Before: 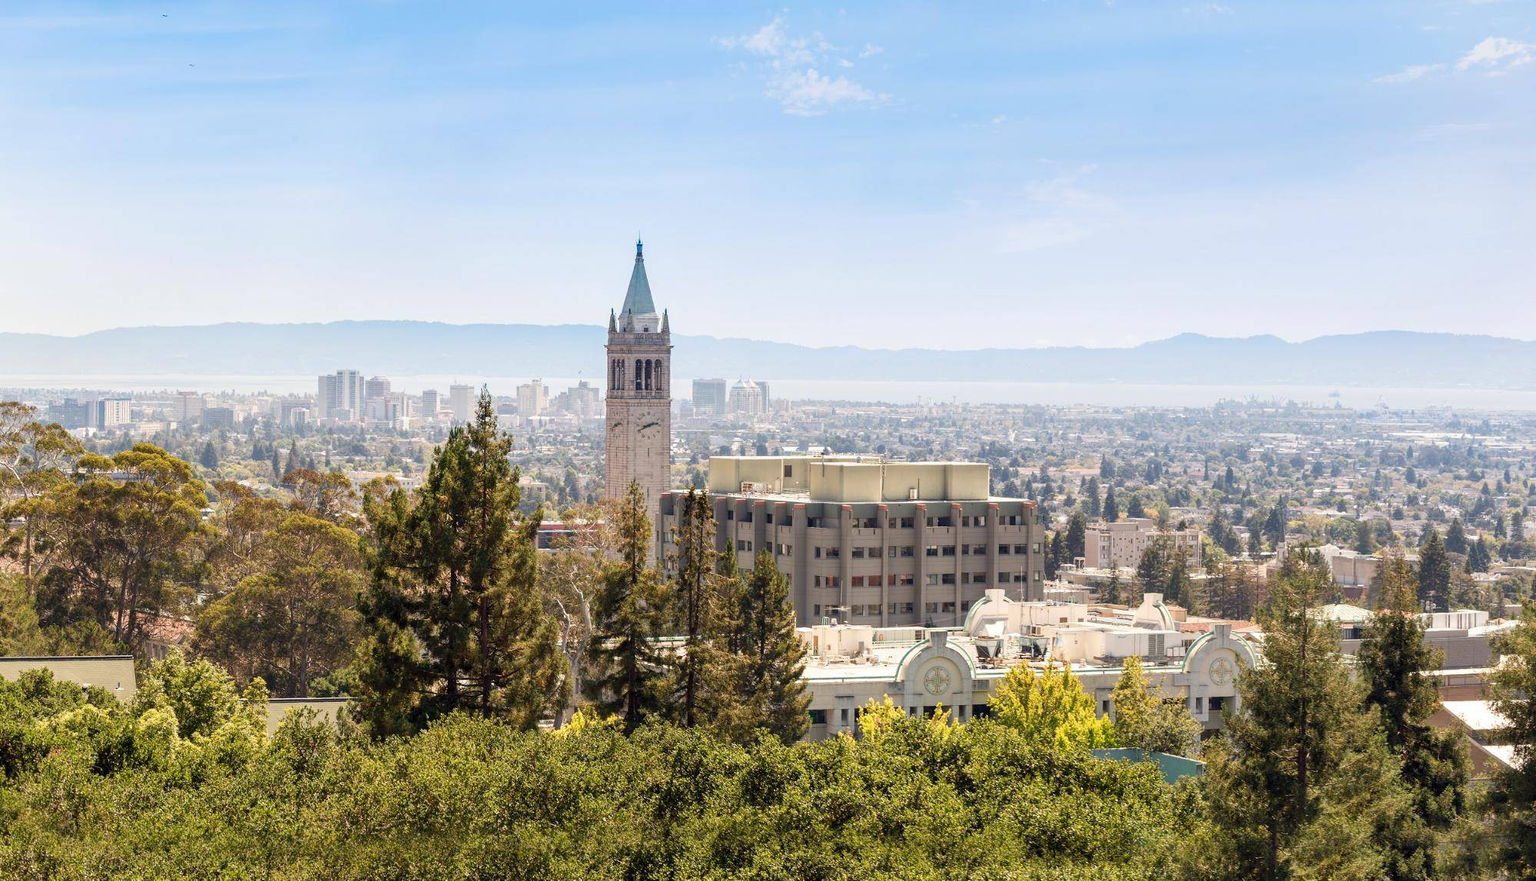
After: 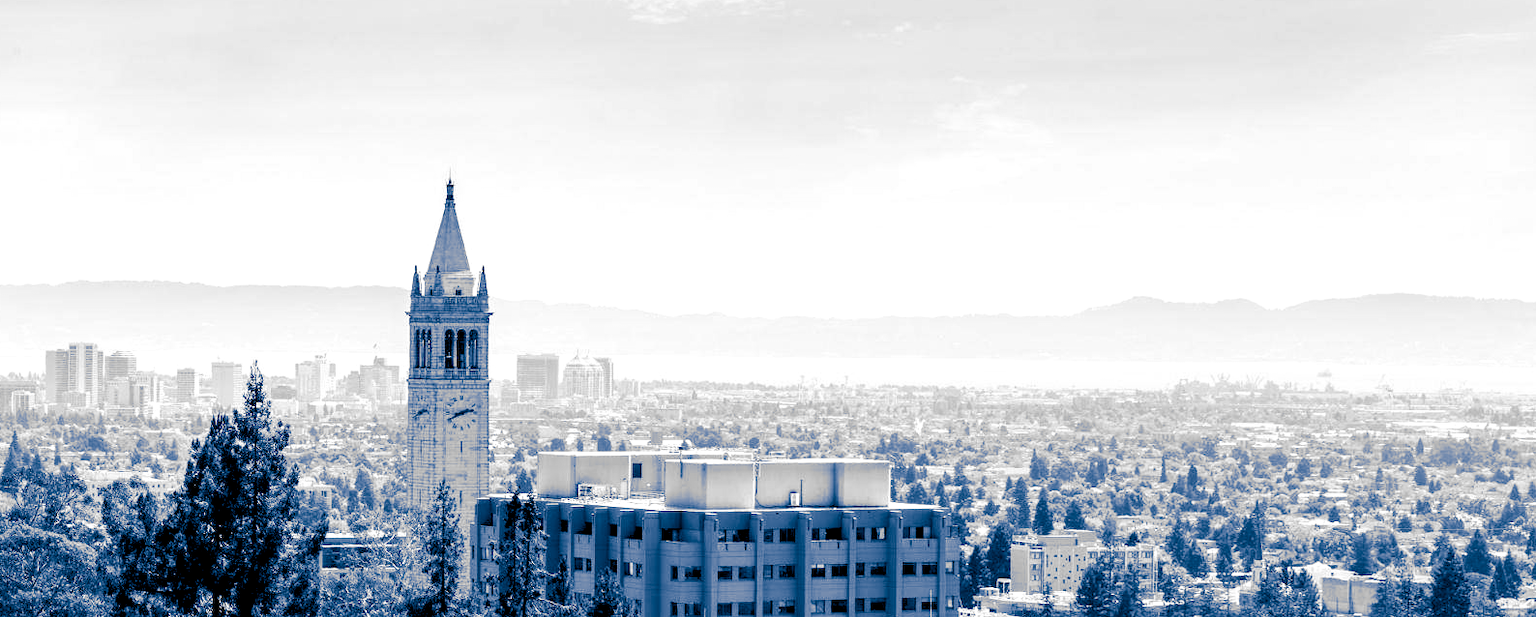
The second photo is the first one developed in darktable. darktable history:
split-toning: shadows › hue 226.8°, shadows › saturation 1, highlights › saturation 0, balance -61.41
color balance rgb: shadows lift › luminance -9.41%, highlights gain › luminance 17.6%, global offset › luminance -1.45%, perceptual saturation grading › highlights -17.77%, perceptual saturation grading › mid-tones 33.1%, perceptual saturation grading › shadows 50.52%, global vibrance 24.22%
monochrome: a -3.63, b -0.465
rgb levels: levels [[0.013, 0.434, 0.89], [0, 0.5, 1], [0, 0.5, 1]]
crop: left 18.38%, top 11.092%, right 2.134%, bottom 33.217%
